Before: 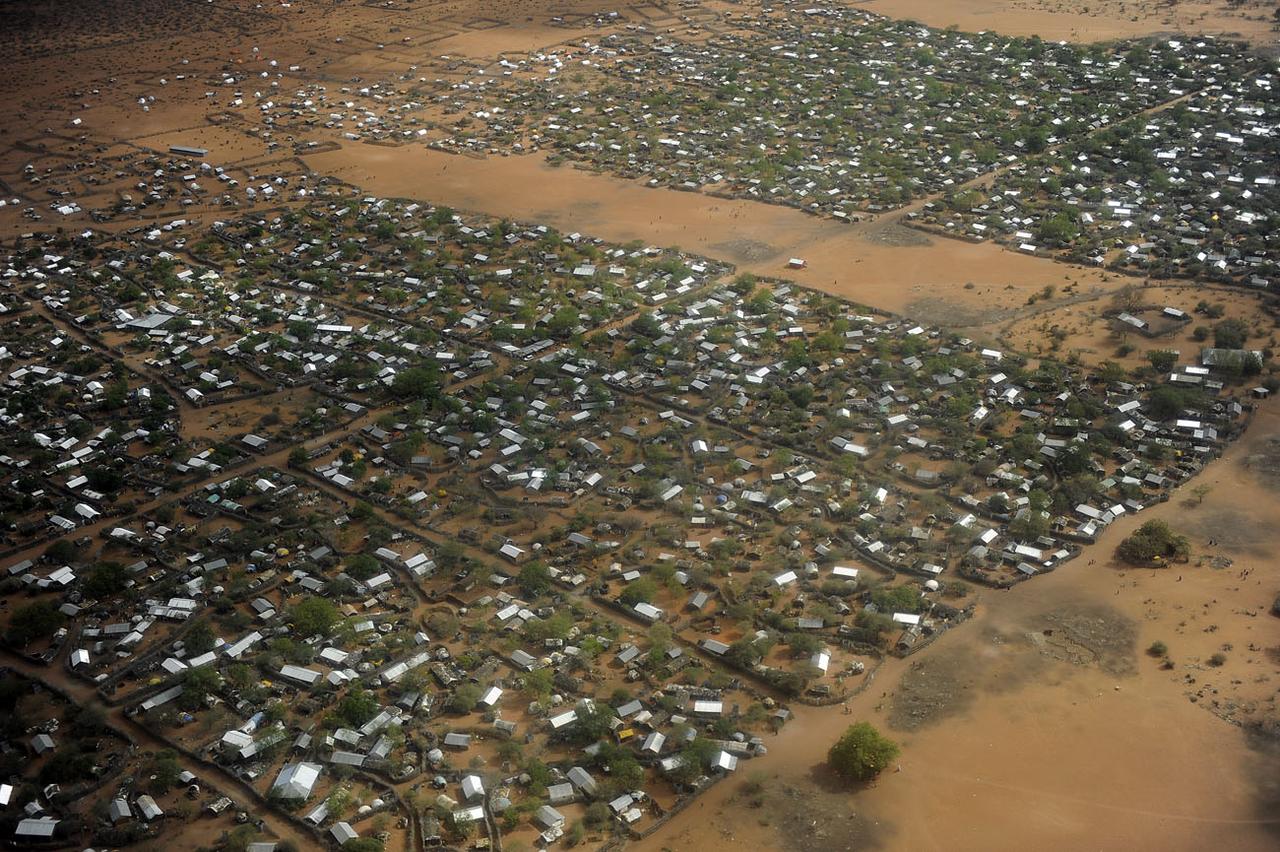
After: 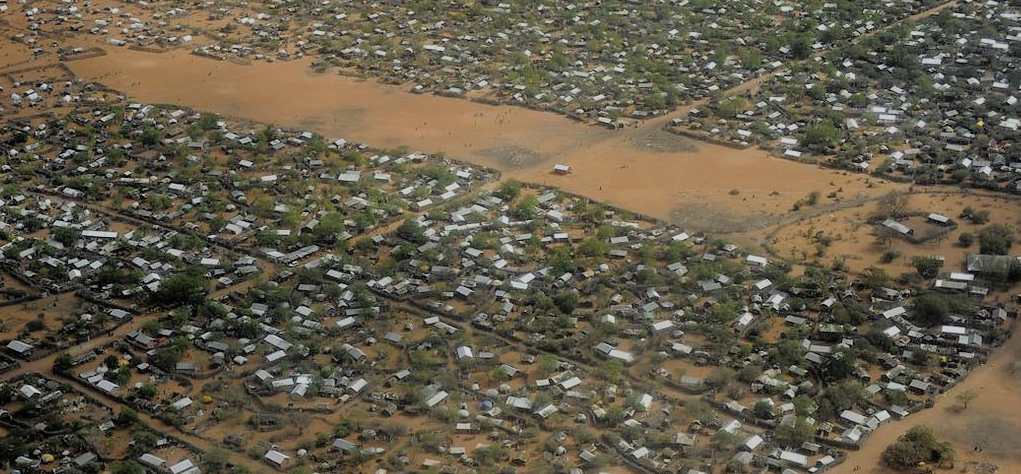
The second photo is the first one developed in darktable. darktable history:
shadows and highlights: on, module defaults
crop: left 18.427%, top 11.072%, right 1.797%, bottom 33.209%
filmic rgb: black relative exposure -7.89 EV, white relative exposure 4.15 EV, hardness 4.06, latitude 52.12%, contrast 1.014, shadows ↔ highlights balance 5.32%, color science v5 (2021), contrast in shadows safe, contrast in highlights safe
